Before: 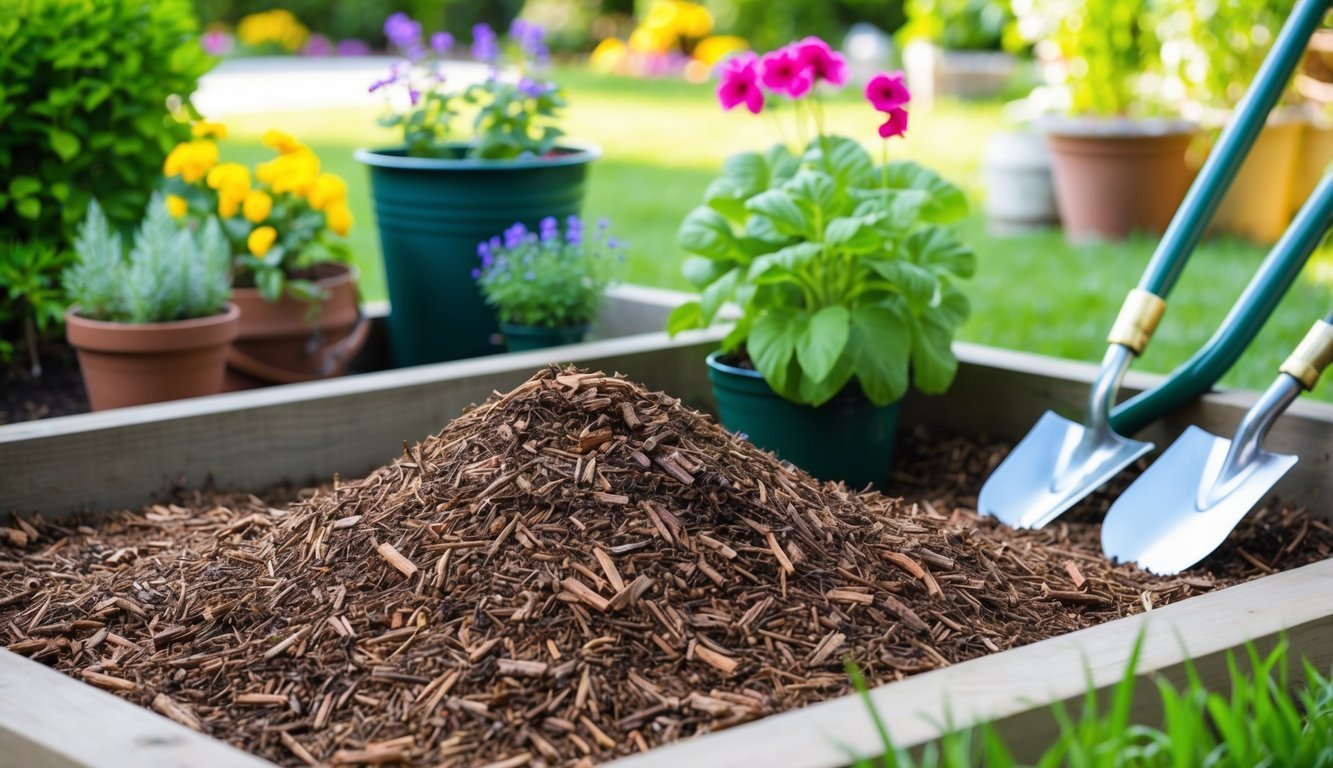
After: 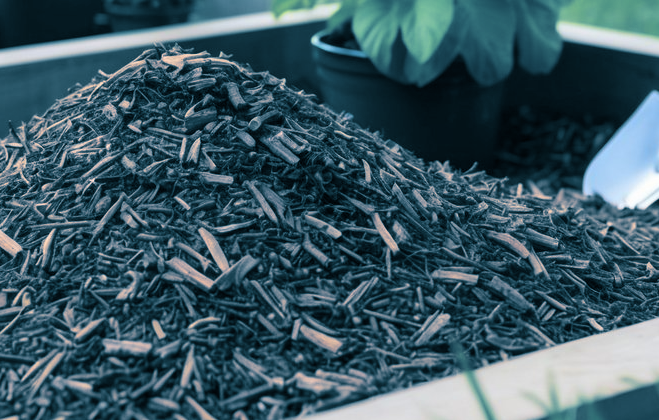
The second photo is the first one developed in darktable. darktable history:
split-toning: shadows › hue 212.4°, balance -70
crop: left 29.672%, top 41.786%, right 20.851%, bottom 3.487%
